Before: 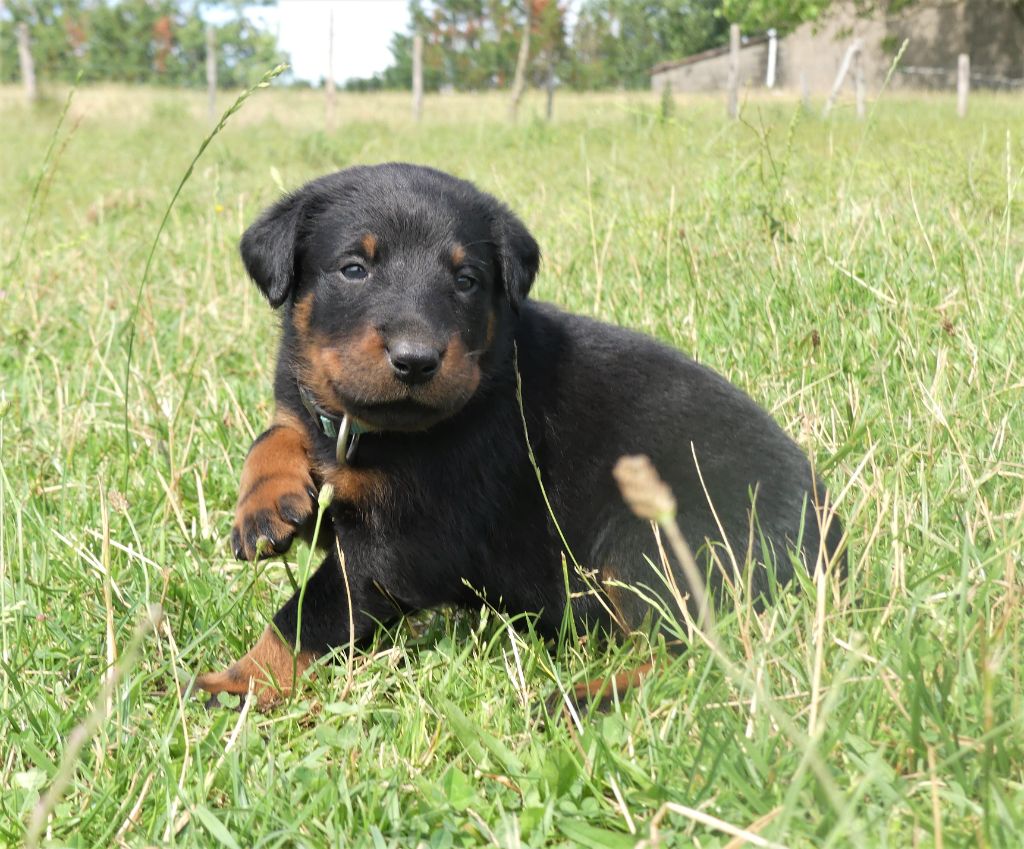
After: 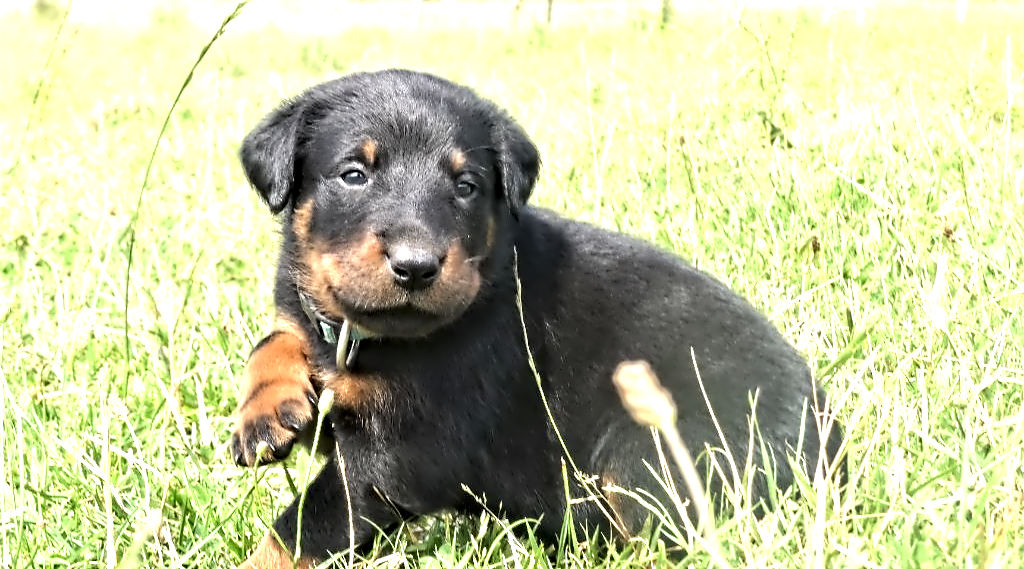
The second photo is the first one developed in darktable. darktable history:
contrast equalizer: y [[0.5, 0.542, 0.583, 0.625, 0.667, 0.708], [0.5 ×6], [0.5 ×6], [0, 0.033, 0.067, 0.1, 0.133, 0.167], [0, 0.05, 0.1, 0.15, 0.2, 0.25]]
crop: top 11.141%, bottom 21.836%
exposure: black level correction 0.001, exposure 1.127 EV, compensate highlight preservation false
